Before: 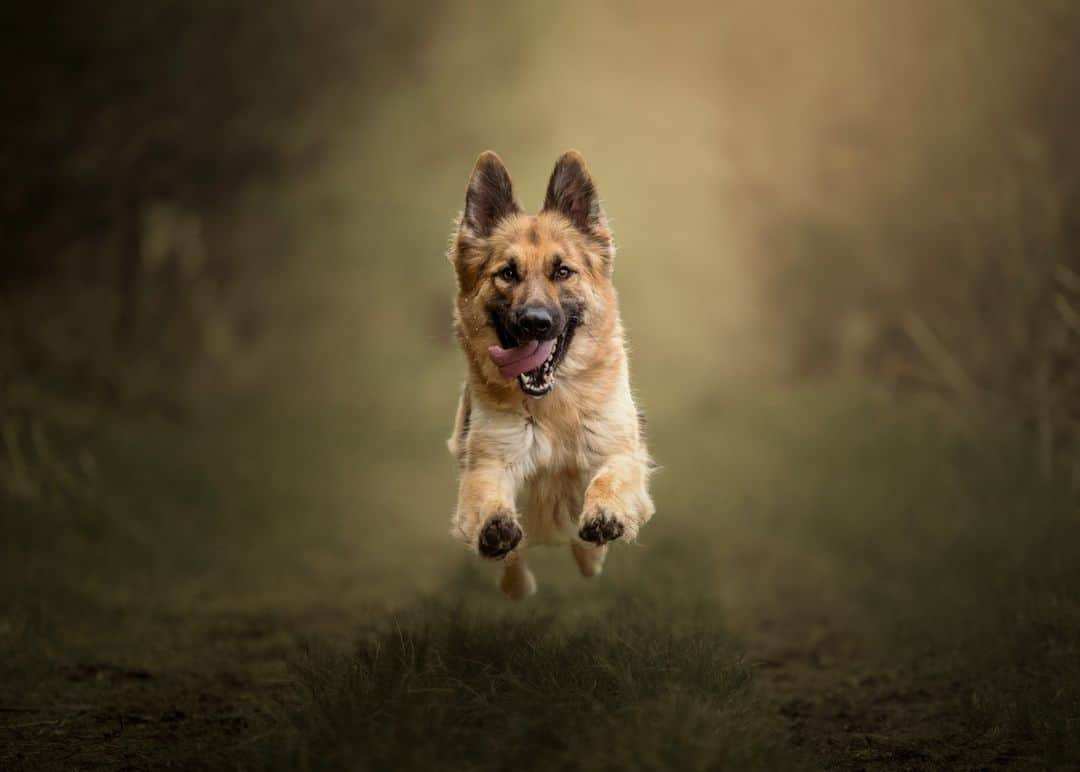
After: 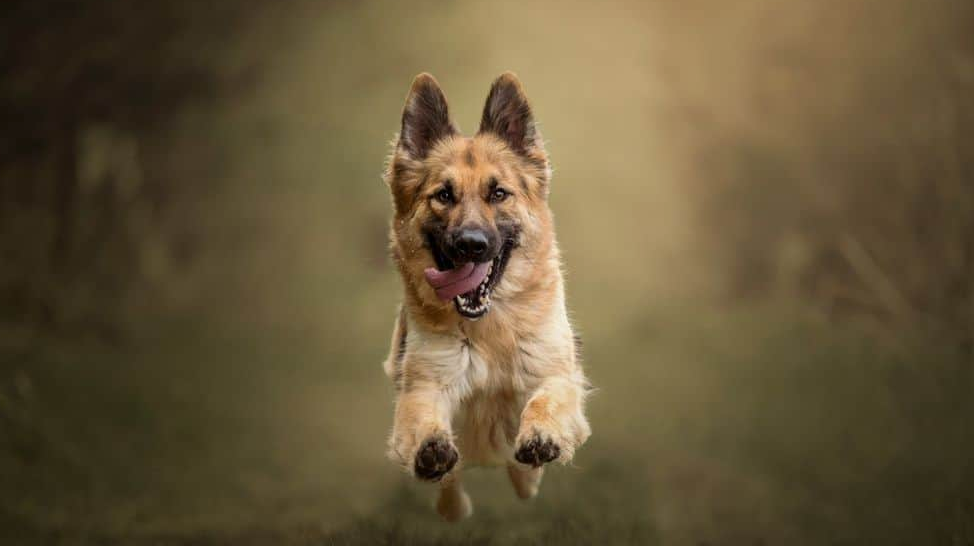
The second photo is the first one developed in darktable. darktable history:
crop: left 5.993%, top 10.125%, right 3.814%, bottom 19.054%
tone equalizer: -8 EV 0.067 EV, edges refinement/feathering 500, mask exposure compensation -1.57 EV, preserve details no
